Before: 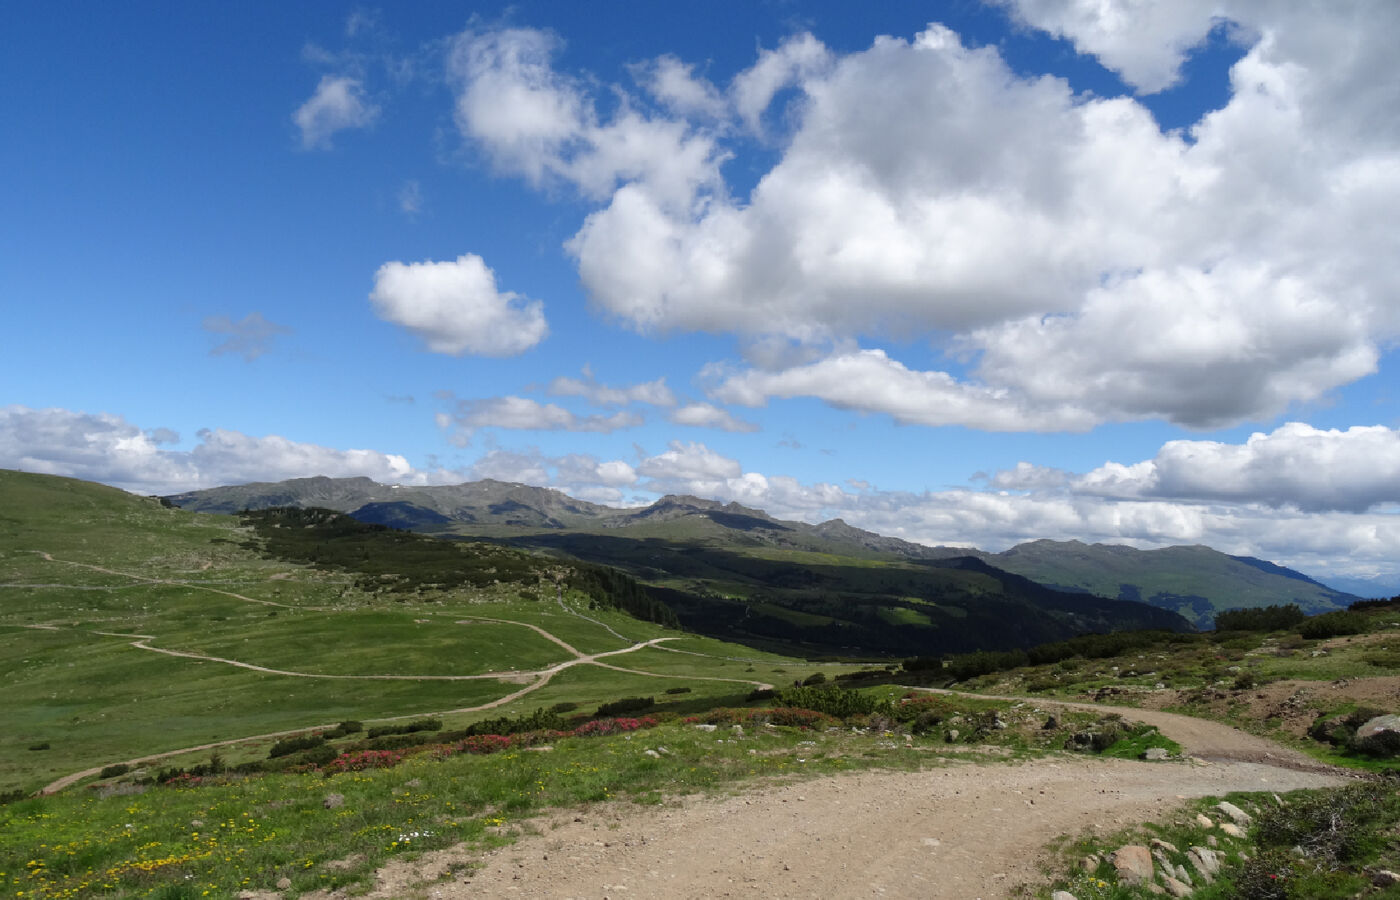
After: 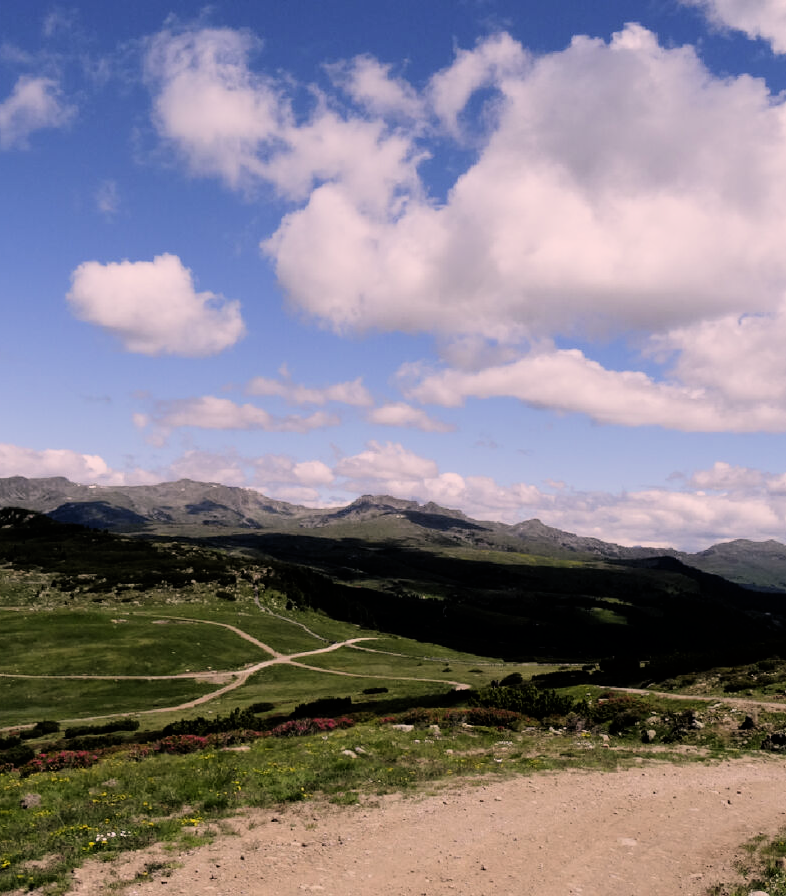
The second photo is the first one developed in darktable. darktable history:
filmic rgb: black relative exposure -5 EV, hardness 2.88, contrast 1.4
crop: left 21.674%, right 22.086%
color correction: highlights a* 12.23, highlights b* 5.41
